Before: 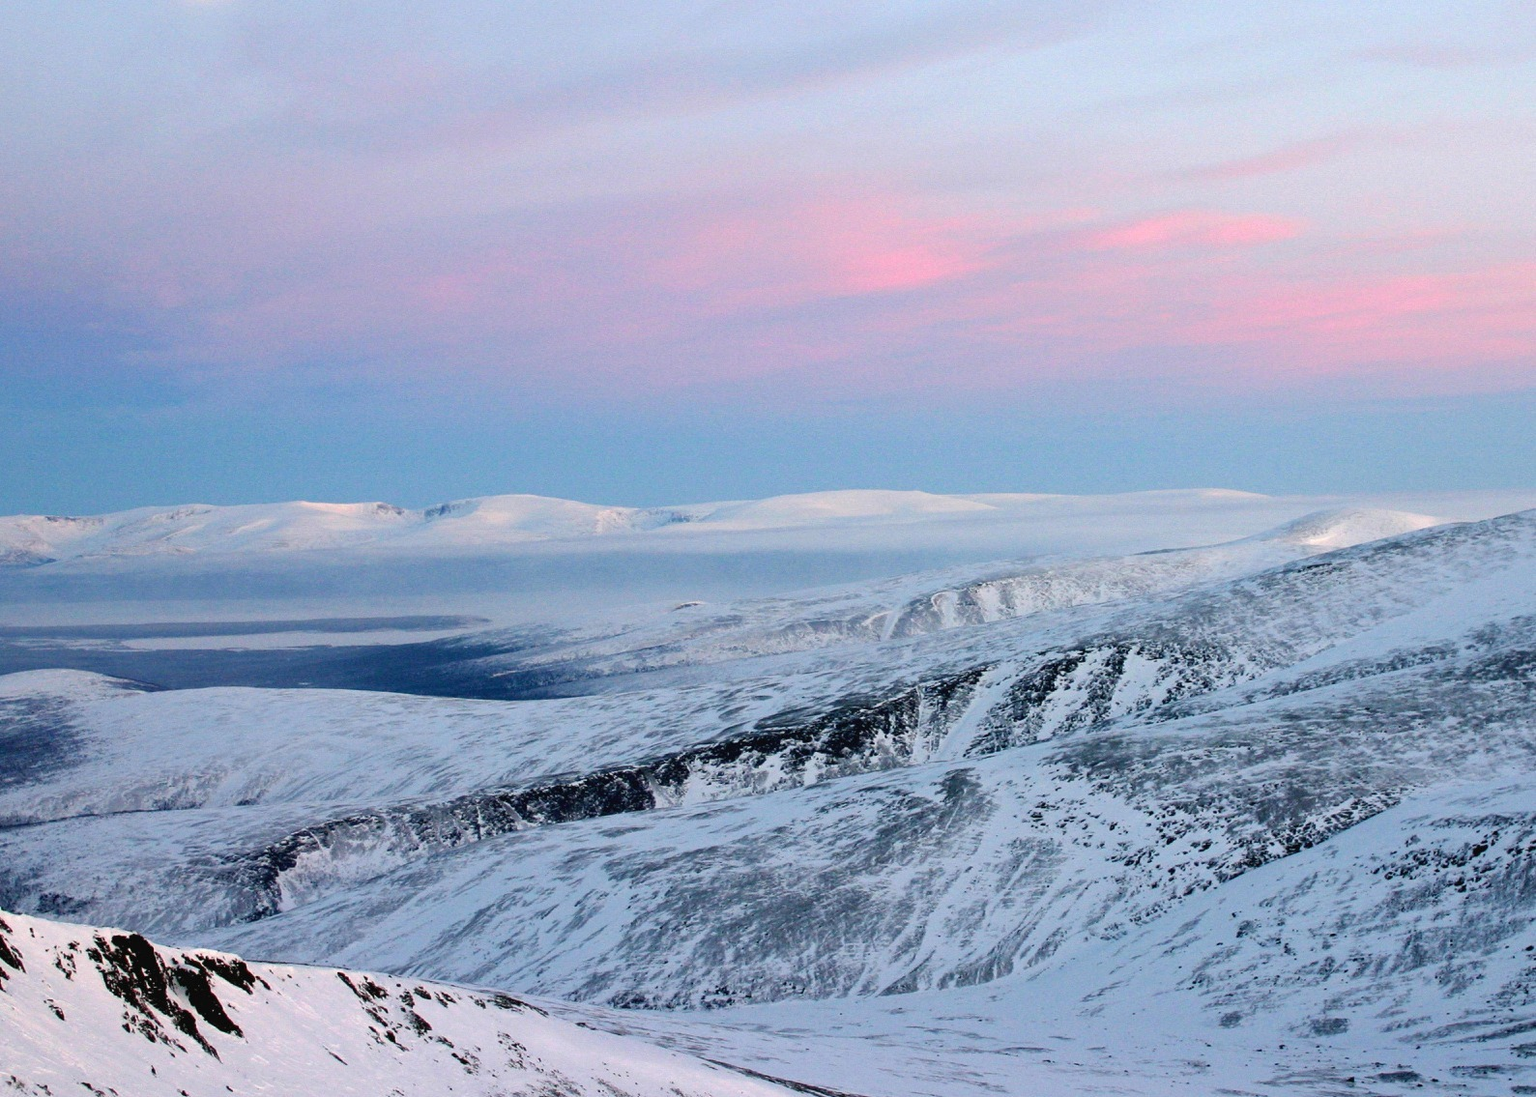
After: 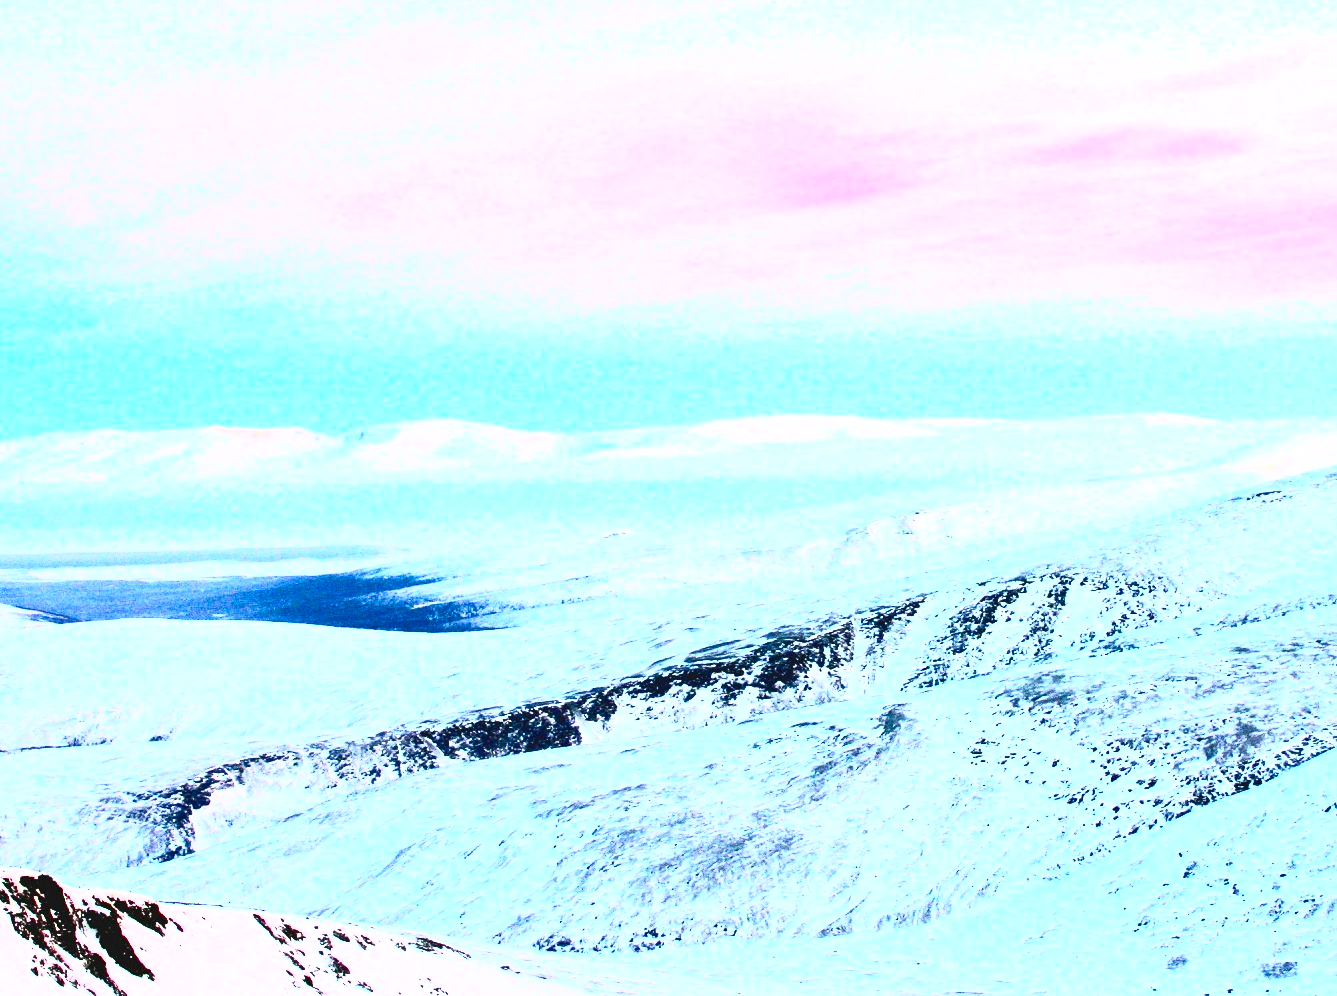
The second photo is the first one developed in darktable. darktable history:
crop: left 6.069%, top 8.116%, right 9.524%, bottom 4.109%
exposure: black level correction 0.001, exposure 0.956 EV, compensate highlight preservation false
contrast brightness saturation: contrast 0.837, brightness 0.6, saturation 0.585
